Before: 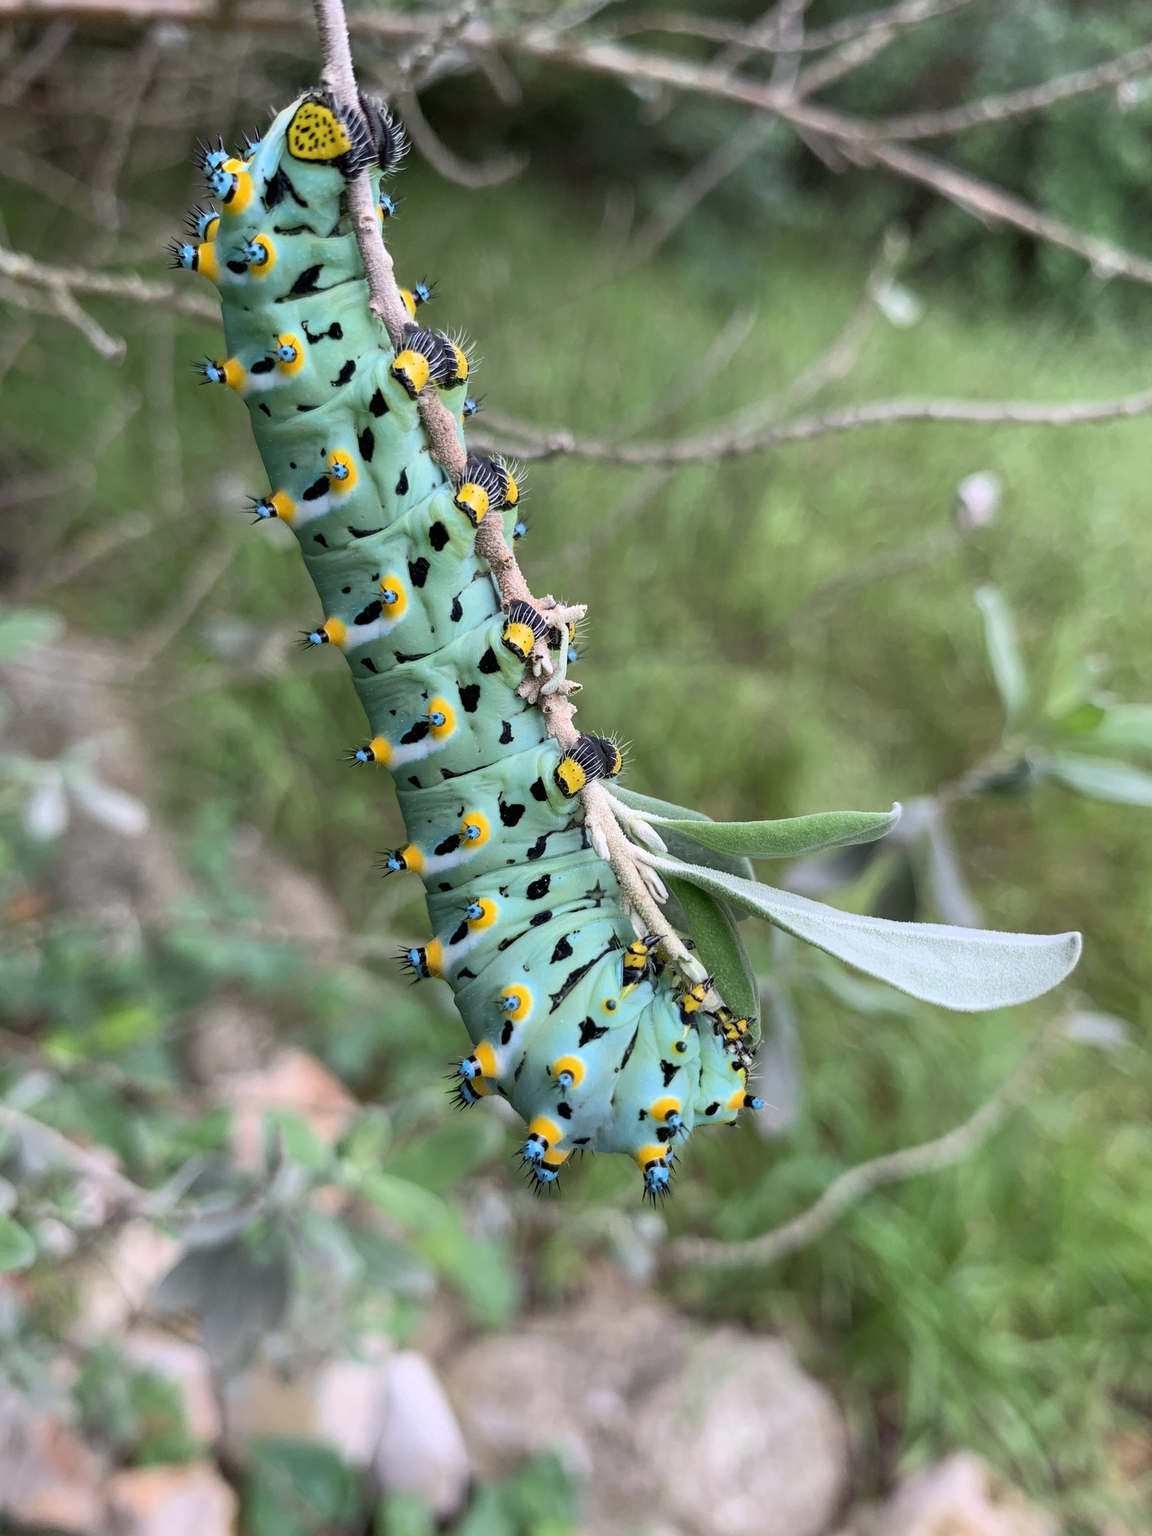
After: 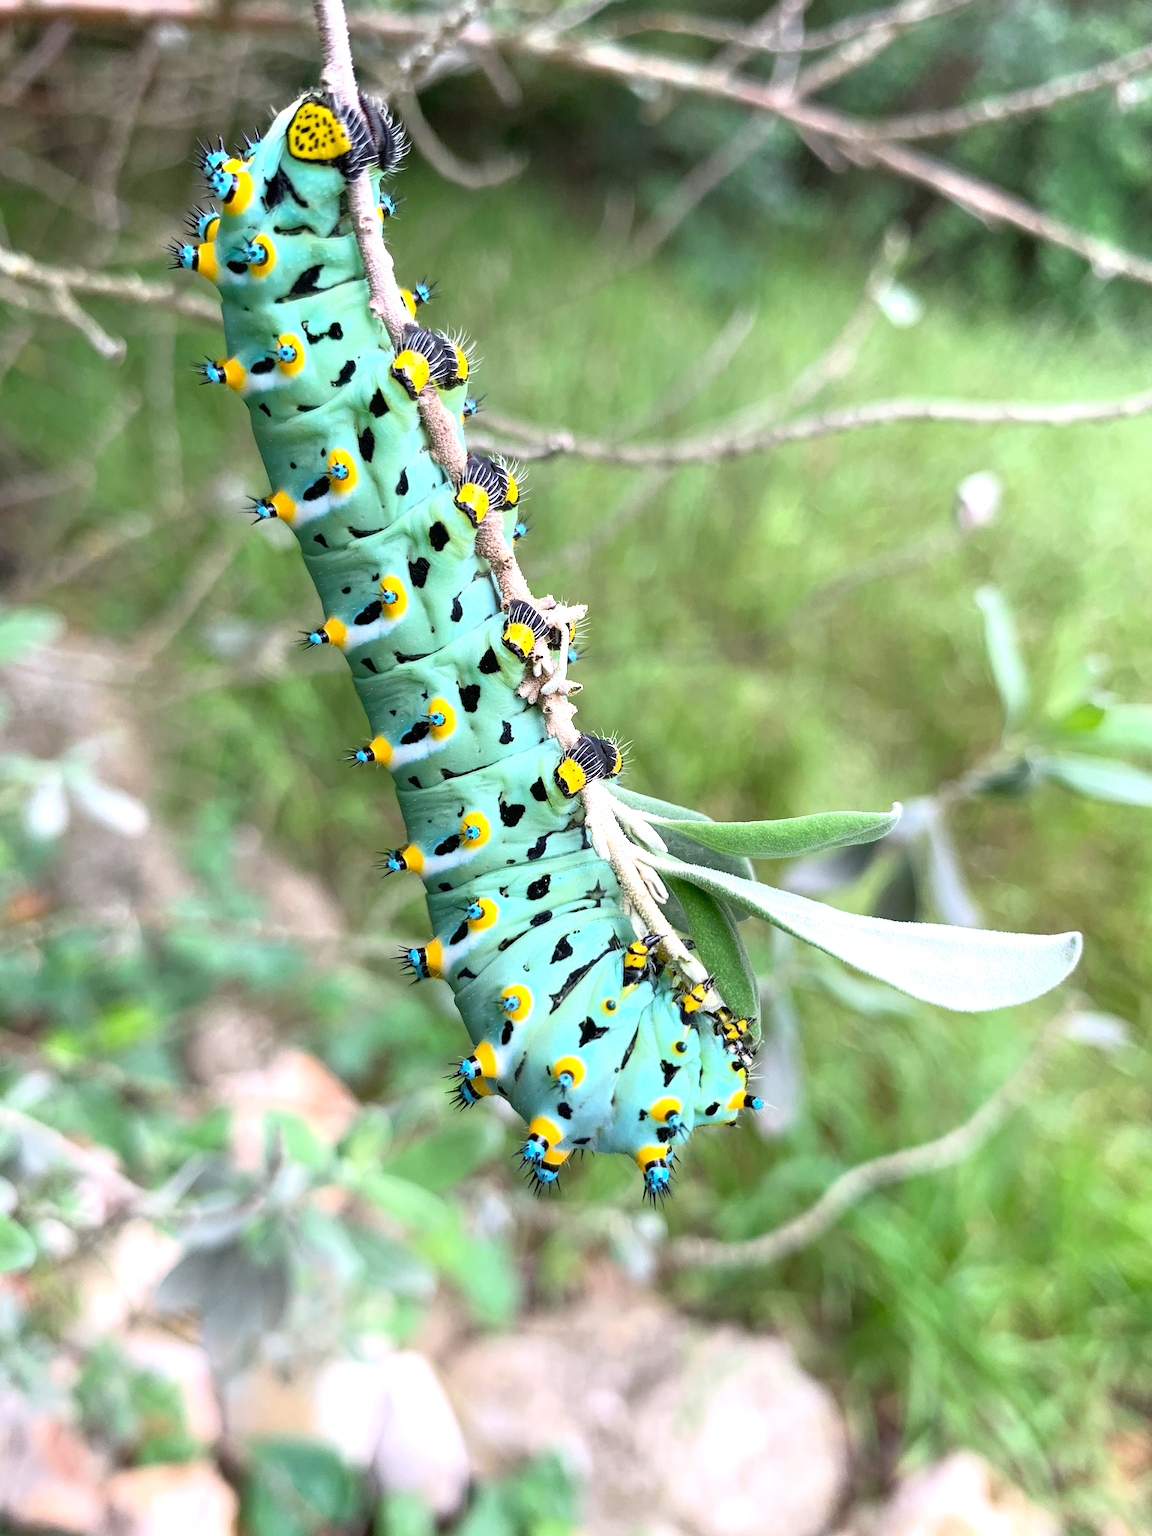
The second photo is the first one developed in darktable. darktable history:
shadows and highlights: shadows 0, highlights 40
exposure: black level correction 0, exposure 0.7 EV, compensate exposure bias true, compensate highlight preservation false
color balance rgb: perceptual saturation grading › global saturation 10%
